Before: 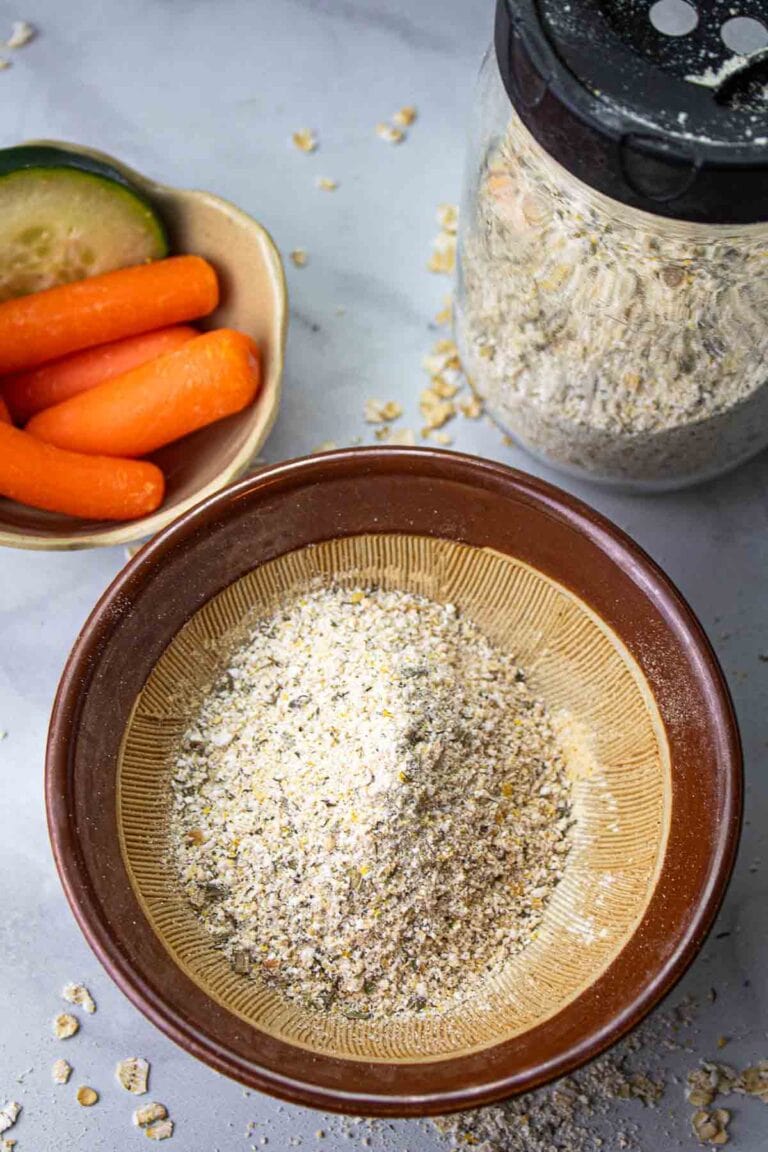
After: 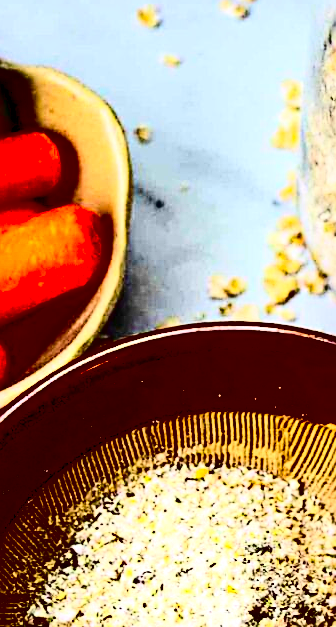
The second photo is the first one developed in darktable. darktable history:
color balance rgb: highlights gain › luminance 14.845%, perceptual saturation grading › global saturation 1.061%, perceptual saturation grading › highlights -2.294%, perceptual saturation grading › mid-tones 4.526%, perceptual saturation grading › shadows 7.638%
sharpen: on, module defaults
crop: left 20.418%, top 10.815%, right 35.757%, bottom 34.729%
exposure: black level correction 0.01, exposure 0.01 EV, compensate highlight preservation false
contrast brightness saturation: contrast 0.767, brightness -0.982, saturation 0.986
